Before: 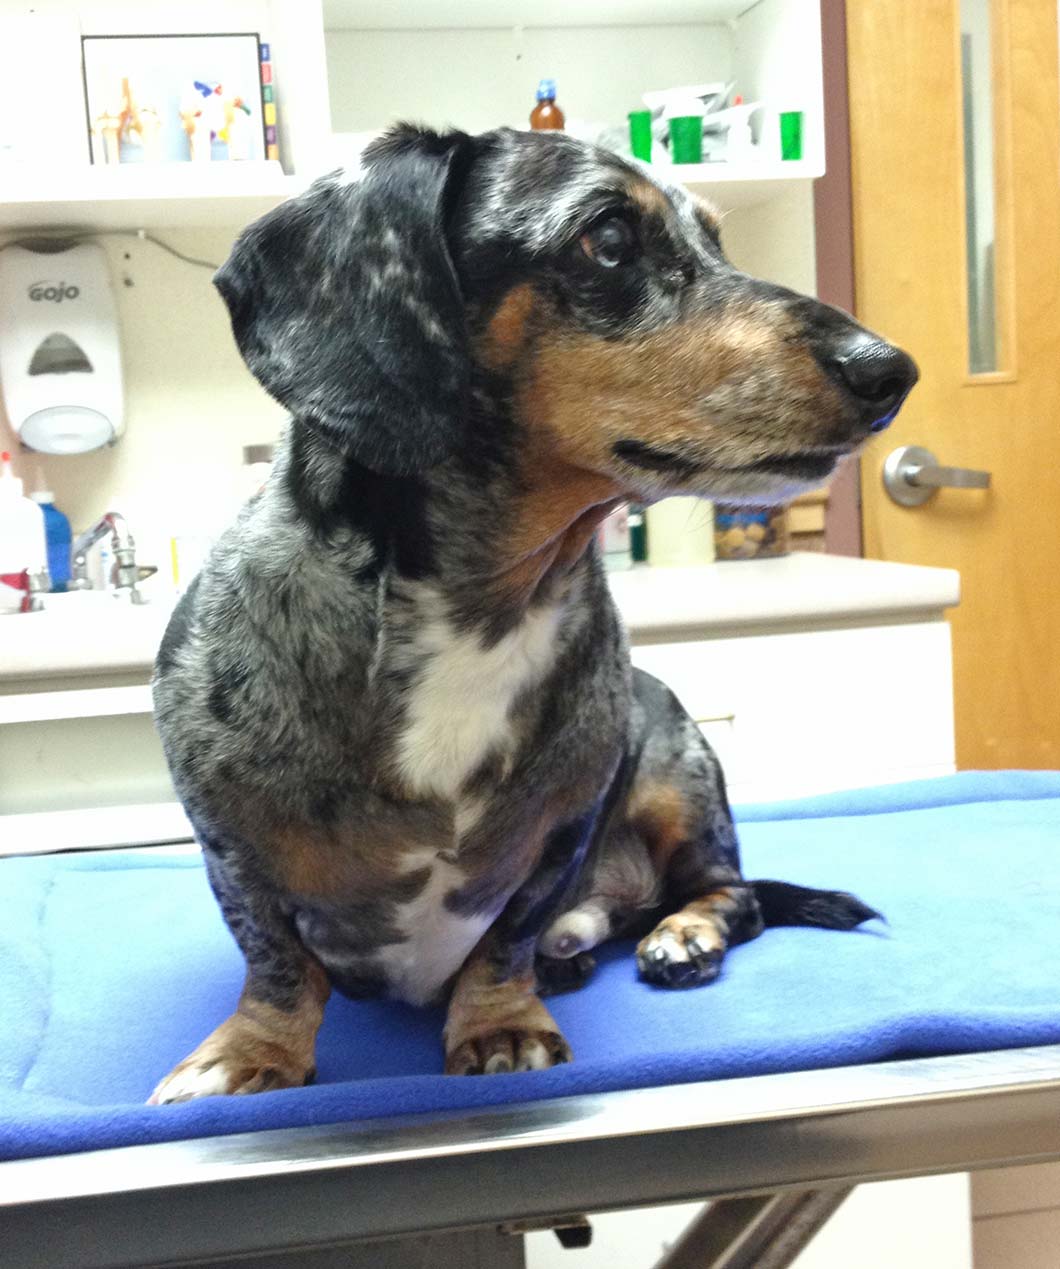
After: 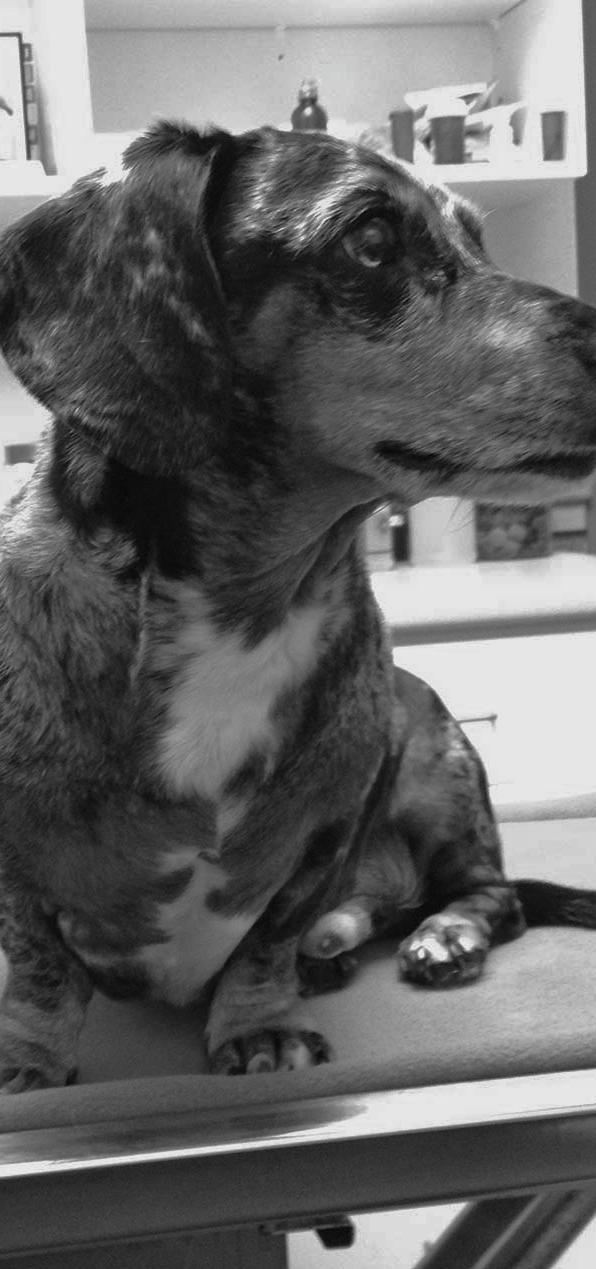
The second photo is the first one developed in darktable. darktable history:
color calibration: output gray [0.21, 0.42, 0.37, 0], gray › normalize channels true, illuminant same as pipeline (D50), adaptation XYZ, x 0.346, y 0.359, gamut compression 0
base curve: curves: ch0 [(0, 0) (0.826, 0.587) (1, 1)]
crop and rotate: left 22.516%, right 21.234%
